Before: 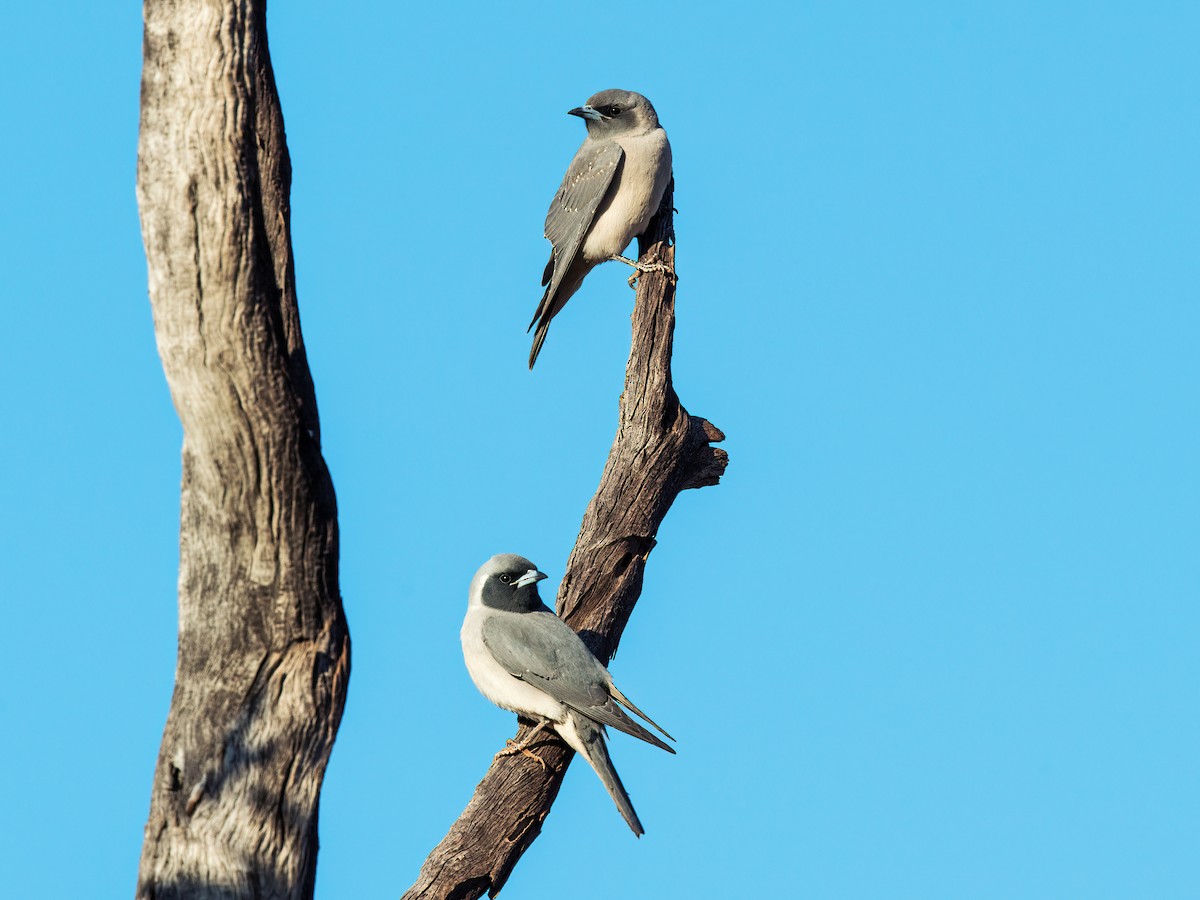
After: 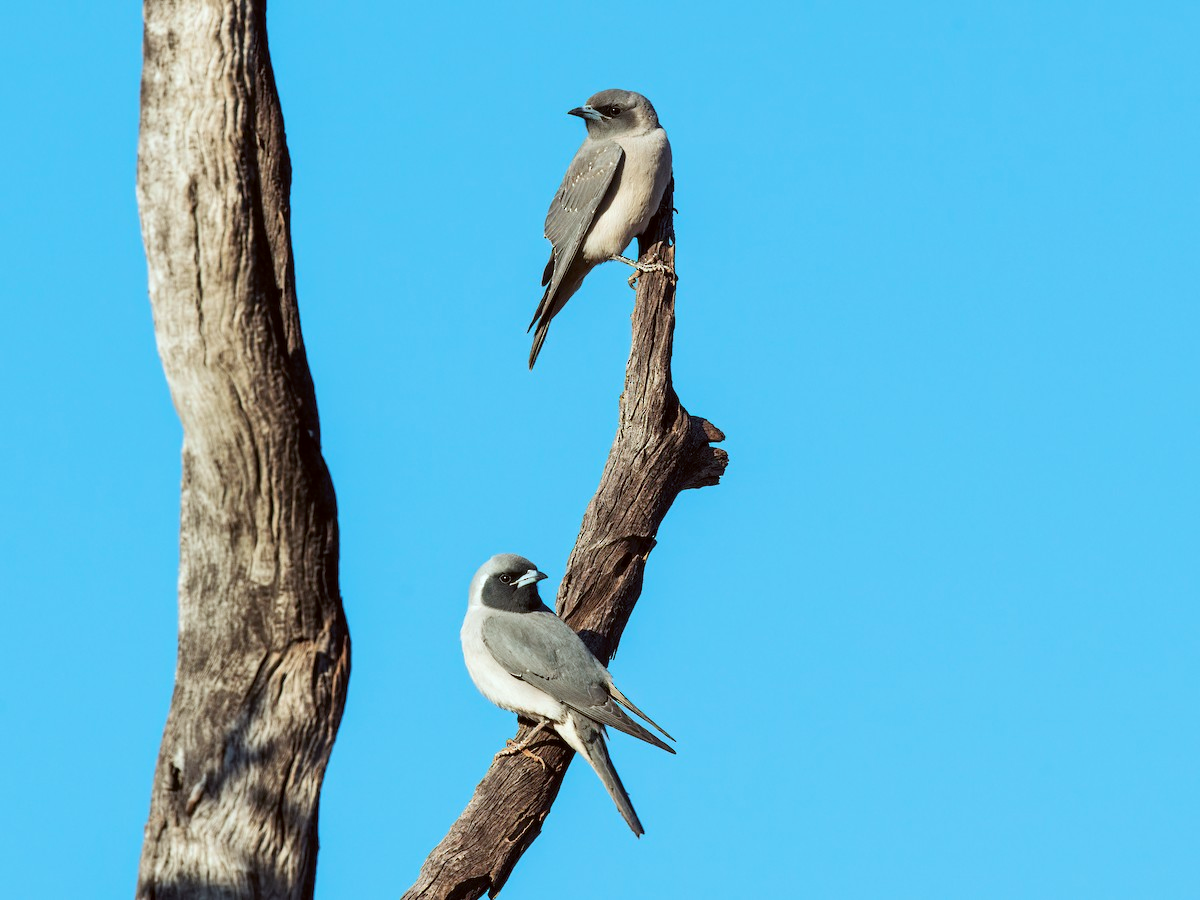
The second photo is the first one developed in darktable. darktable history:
color correction: highlights a* -3.27, highlights b* -6.87, shadows a* 3.28, shadows b* 5.75
